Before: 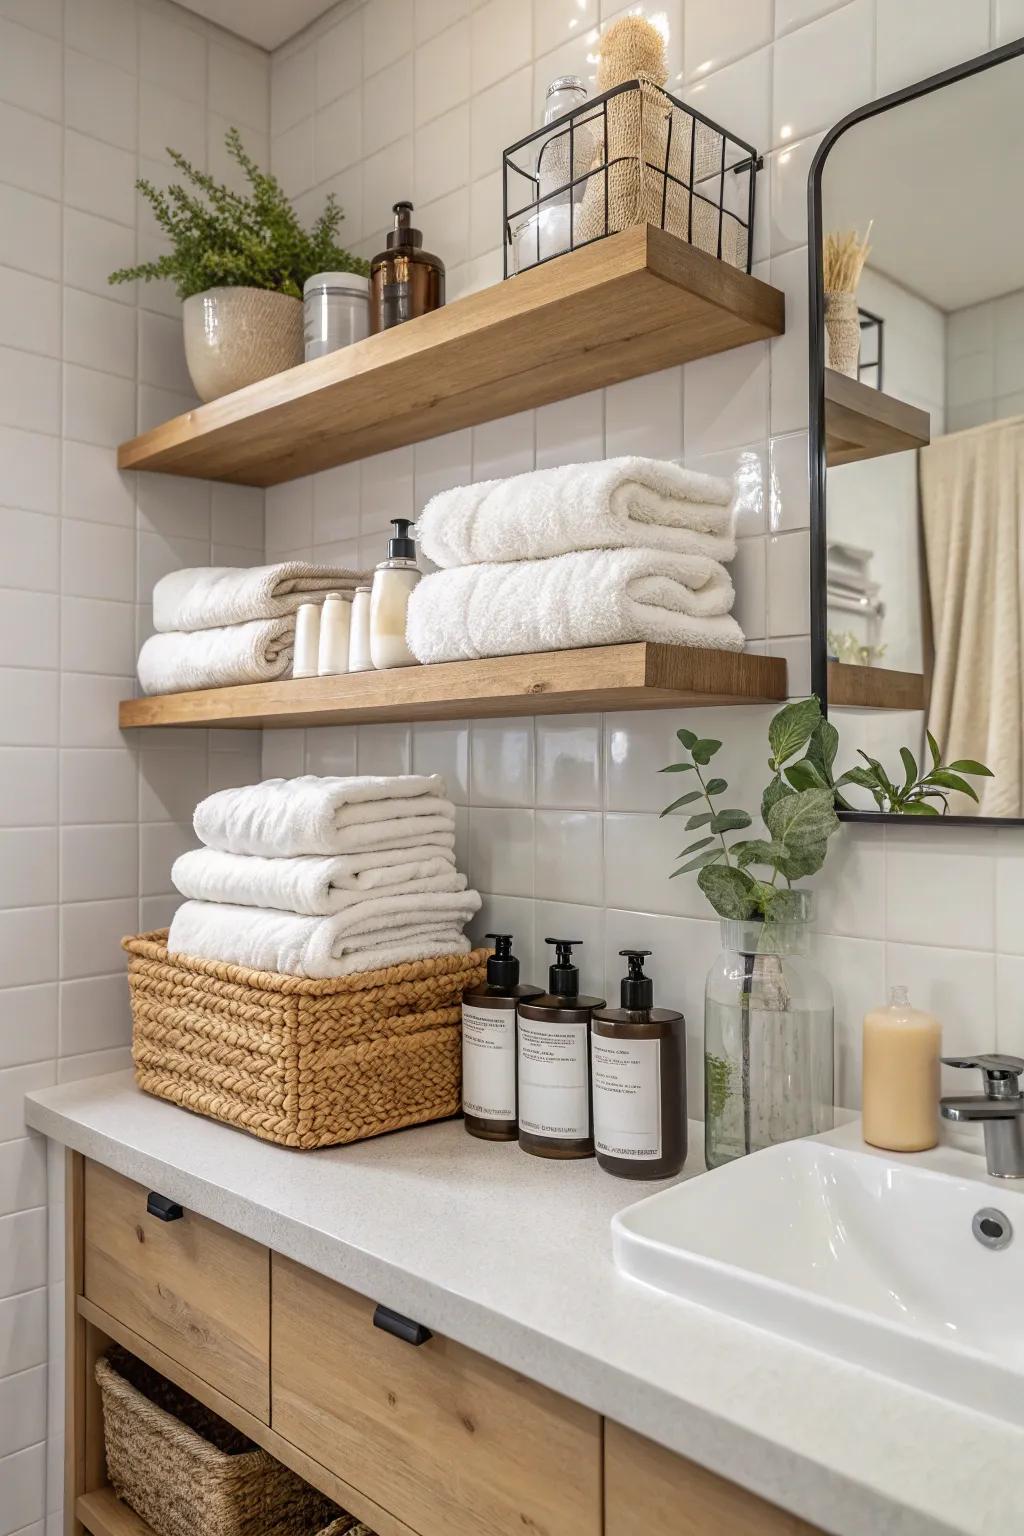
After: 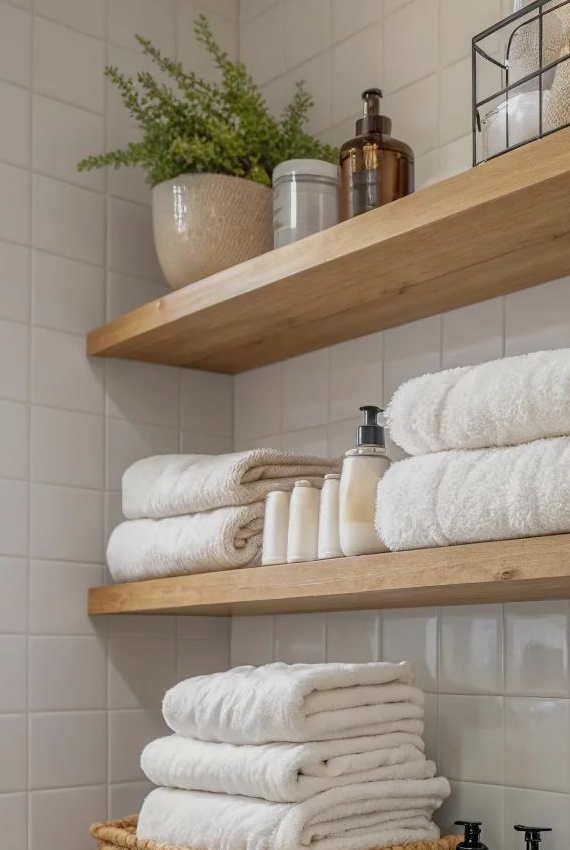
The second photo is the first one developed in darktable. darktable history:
crop and rotate: left 3.06%, top 7.385%, right 41.239%, bottom 37.231%
tone equalizer: -8 EV 0.211 EV, -7 EV 0.39 EV, -6 EV 0.39 EV, -5 EV 0.231 EV, -3 EV -0.284 EV, -2 EV -0.388 EV, -1 EV -0.427 EV, +0 EV -0.28 EV, edges refinement/feathering 500, mask exposure compensation -1.57 EV, preserve details no
